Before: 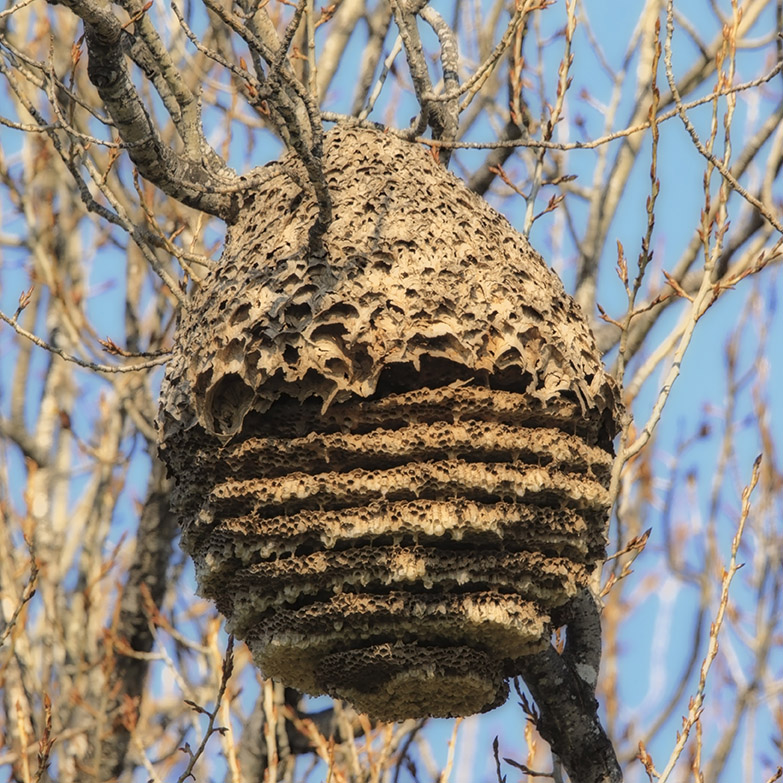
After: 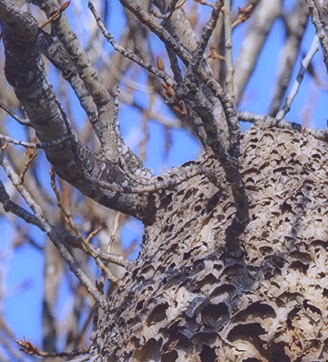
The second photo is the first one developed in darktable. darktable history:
crop and rotate: left 10.817%, top 0.062%, right 47.194%, bottom 53.626%
white balance: red 0.871, blue 1.249
tone curve: curves: ch0 [(0, 0.142) (0.384, 0.314) (0.752, 0.711) (0.991, 0.95)]; ch1 [(0.006, 0.129) (0.346, 0.384) (1, 1)]; ch2 [(0.003, 0.057) (0.261, 0.248) (1, 1)], color space Lab, independent channels
